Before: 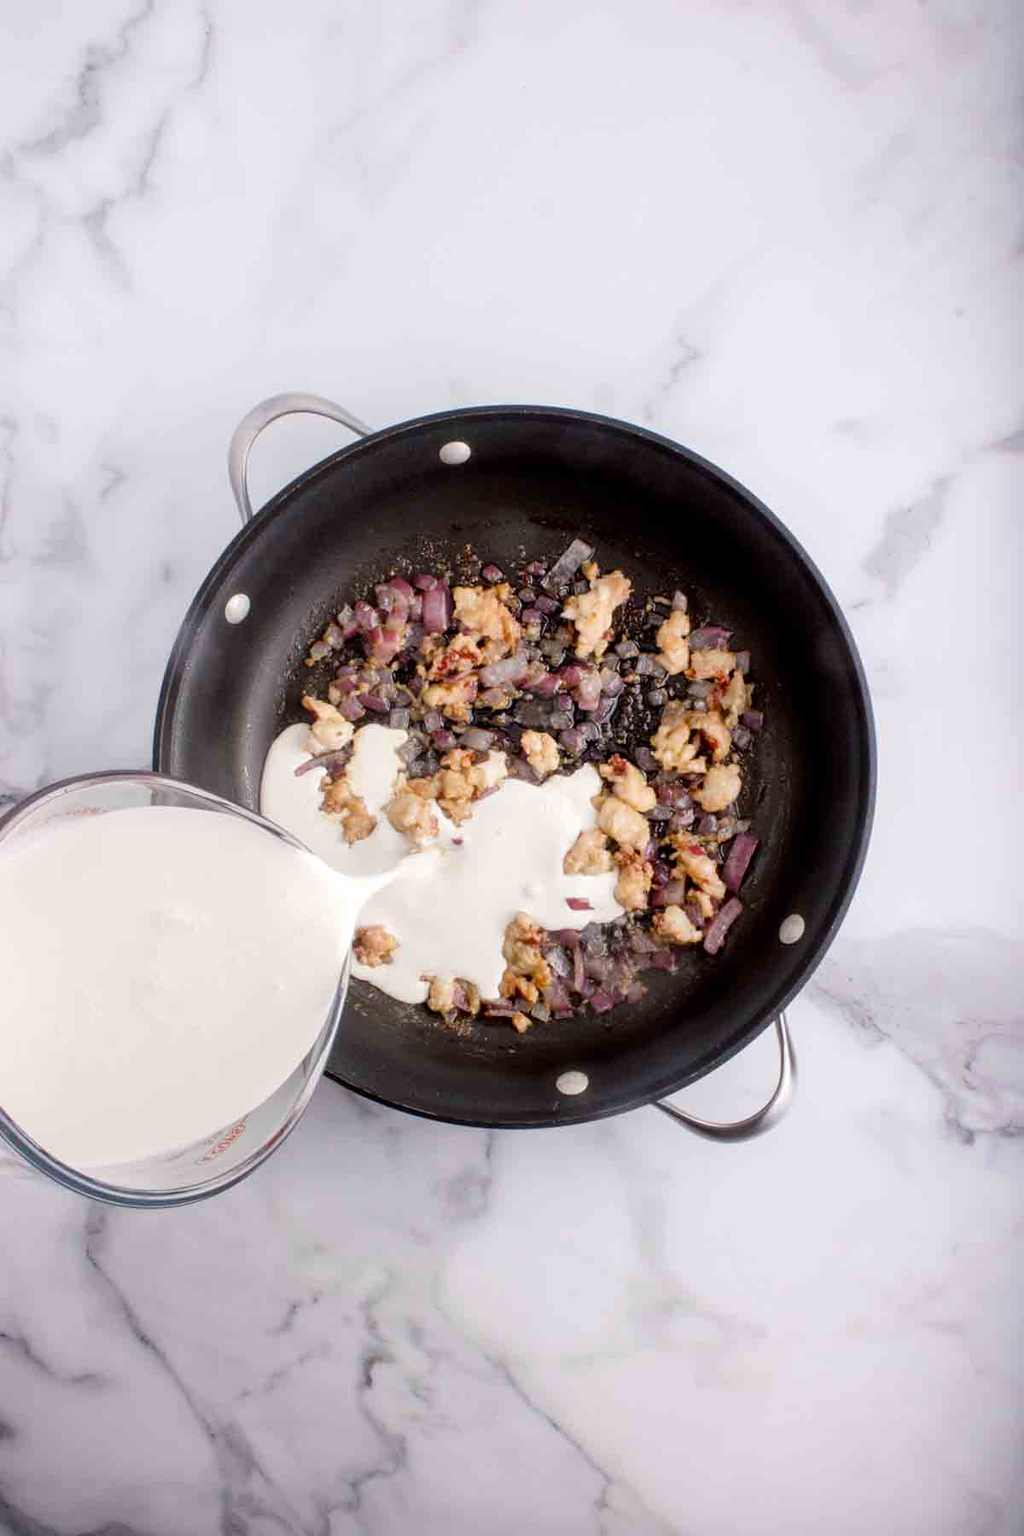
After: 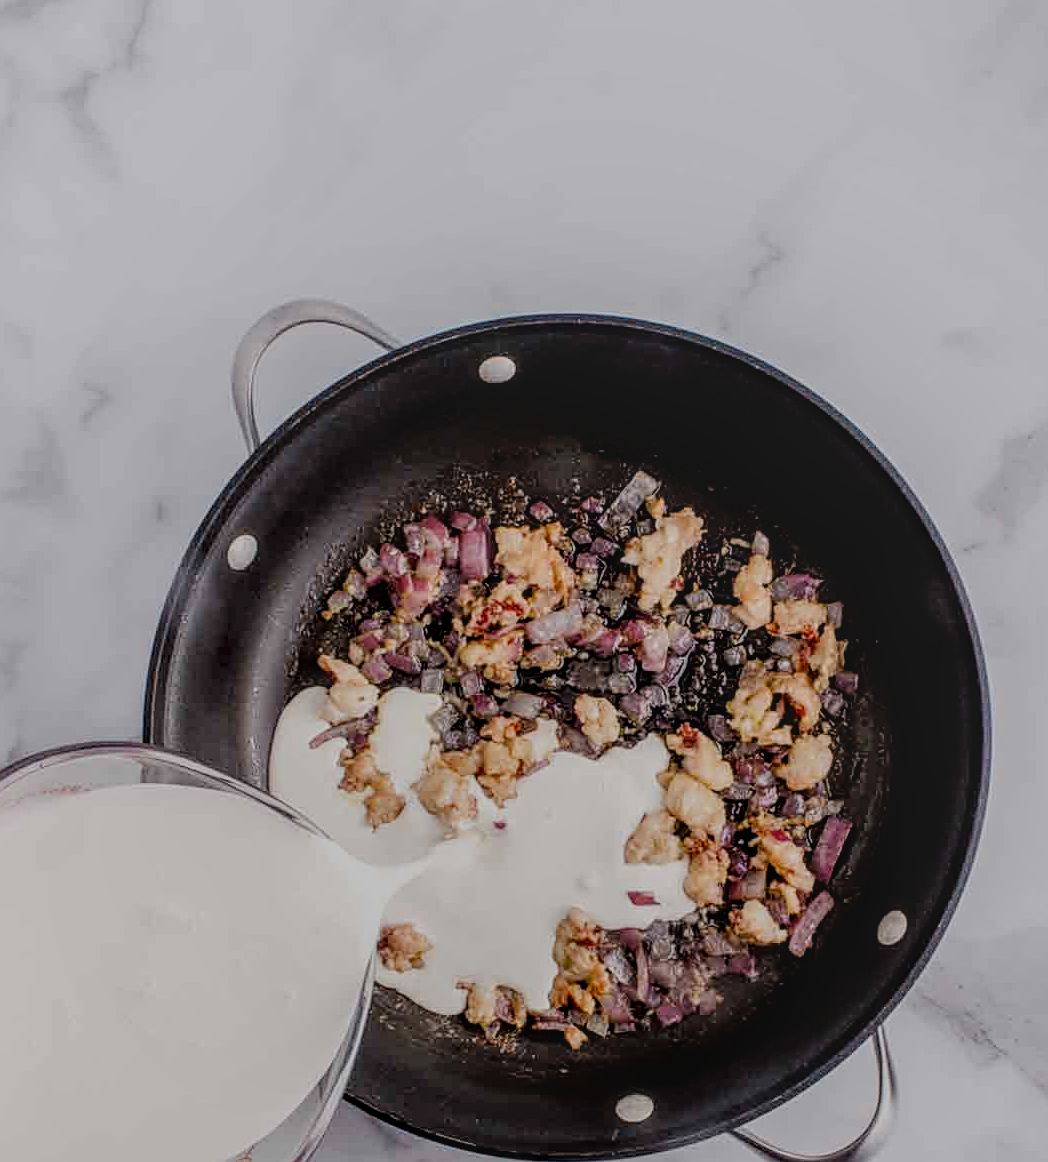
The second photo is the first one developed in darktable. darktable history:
crop: left 3.015%, top 8.969%, right 9.647%, bottom 26.457%
rotate and perspective: automatic cropping off
contrast brightness saturation: brightness -0.09
filmic rgb: black relative exposure -6.98 EV, white relative exposure 5.63 EV, hardness 2.86
local contrast: highlights 0%, shadows 0%, detail 133%
sharpen: on, module defaults
